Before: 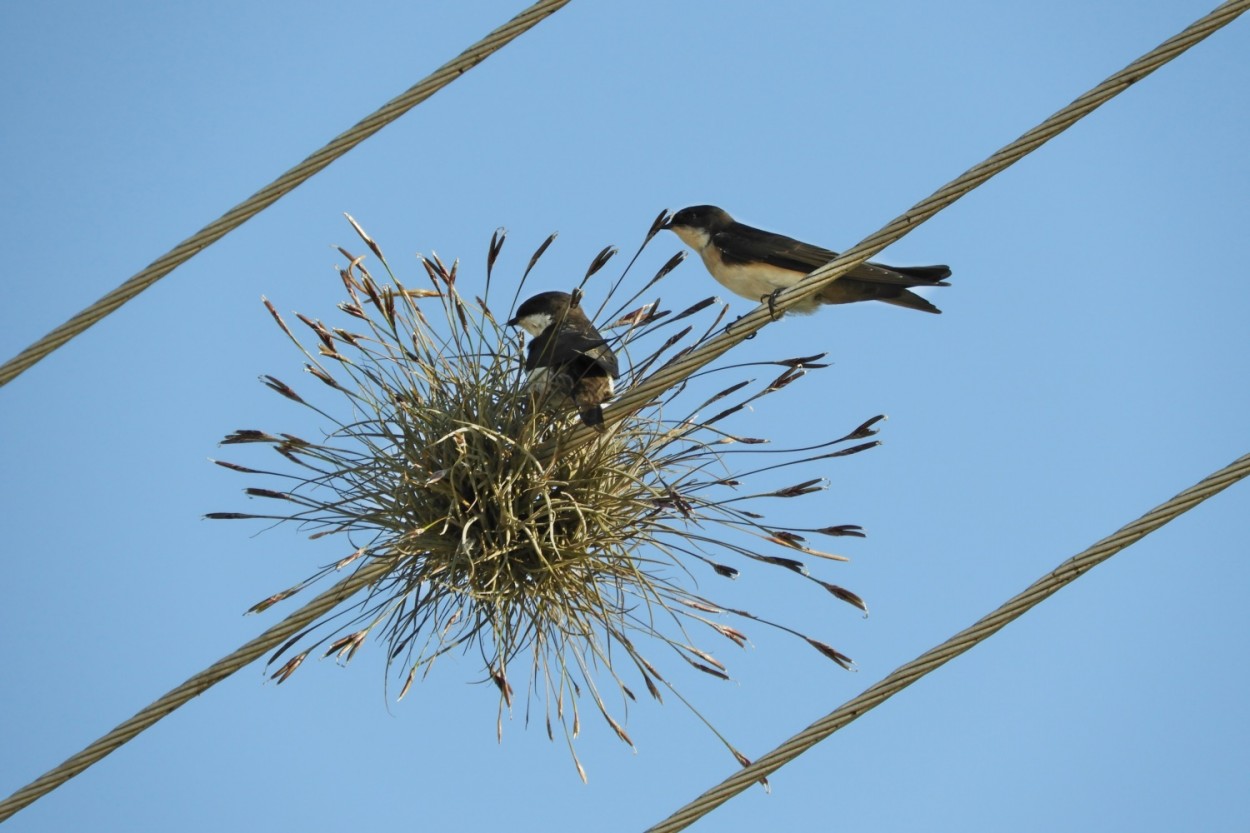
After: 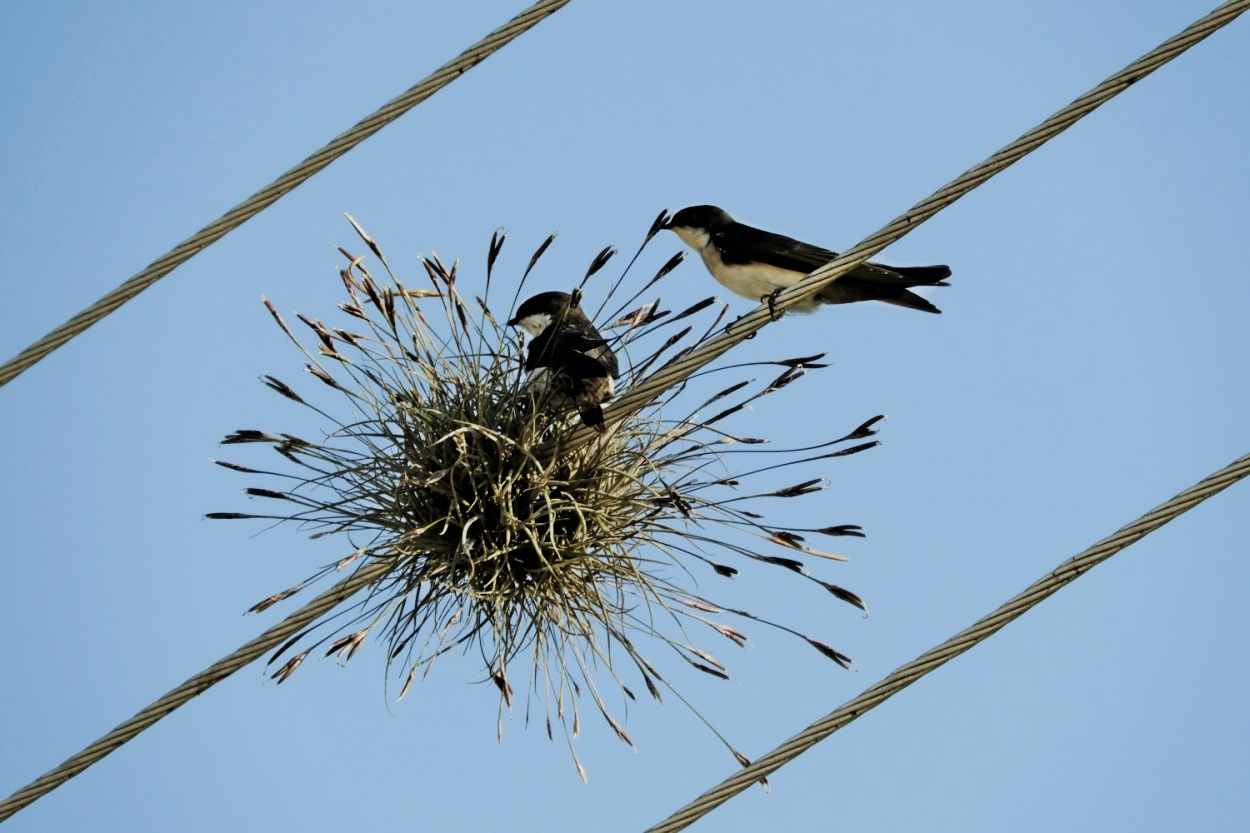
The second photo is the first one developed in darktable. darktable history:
filmic rgb: black relative exposure -5.14 EV, white relative exposure 3.99 EV, hardness 2.88, contrast 1.386, highlights saturation mix -29.75%
